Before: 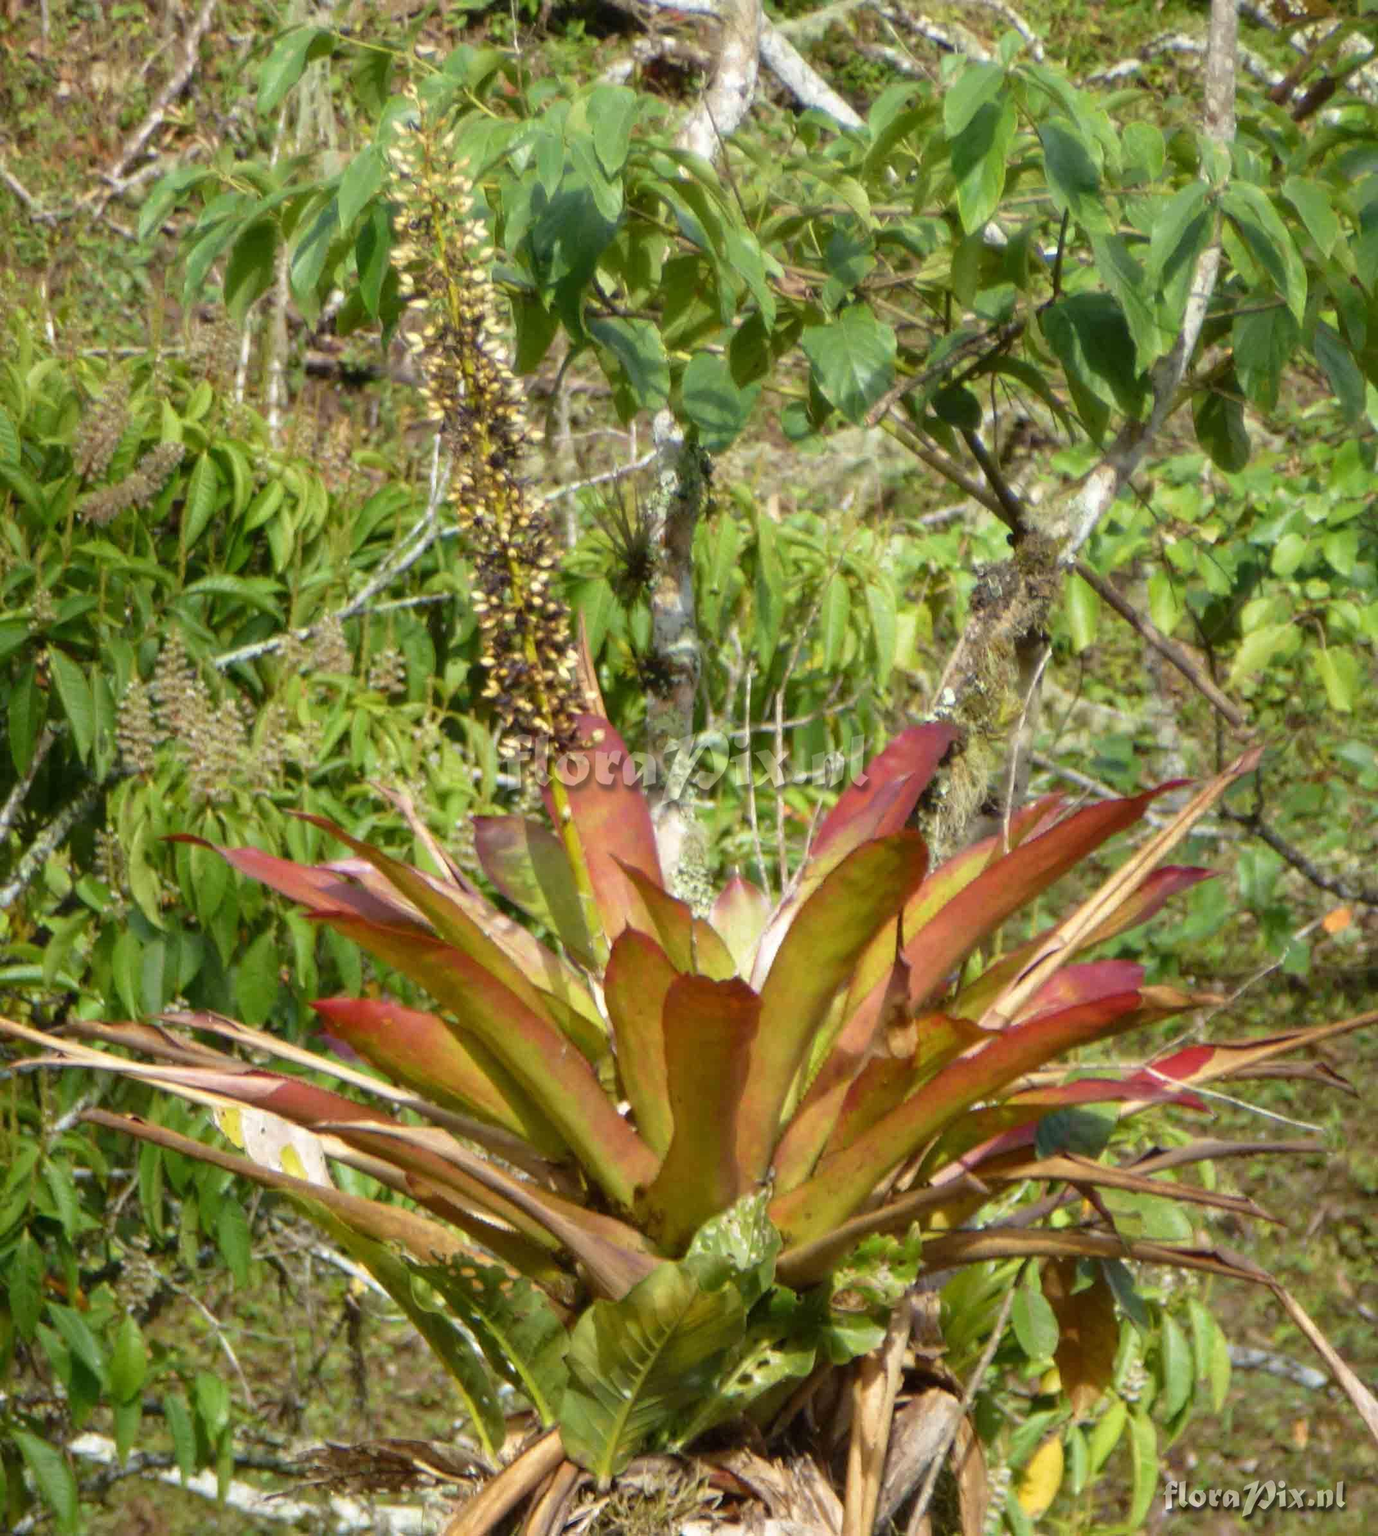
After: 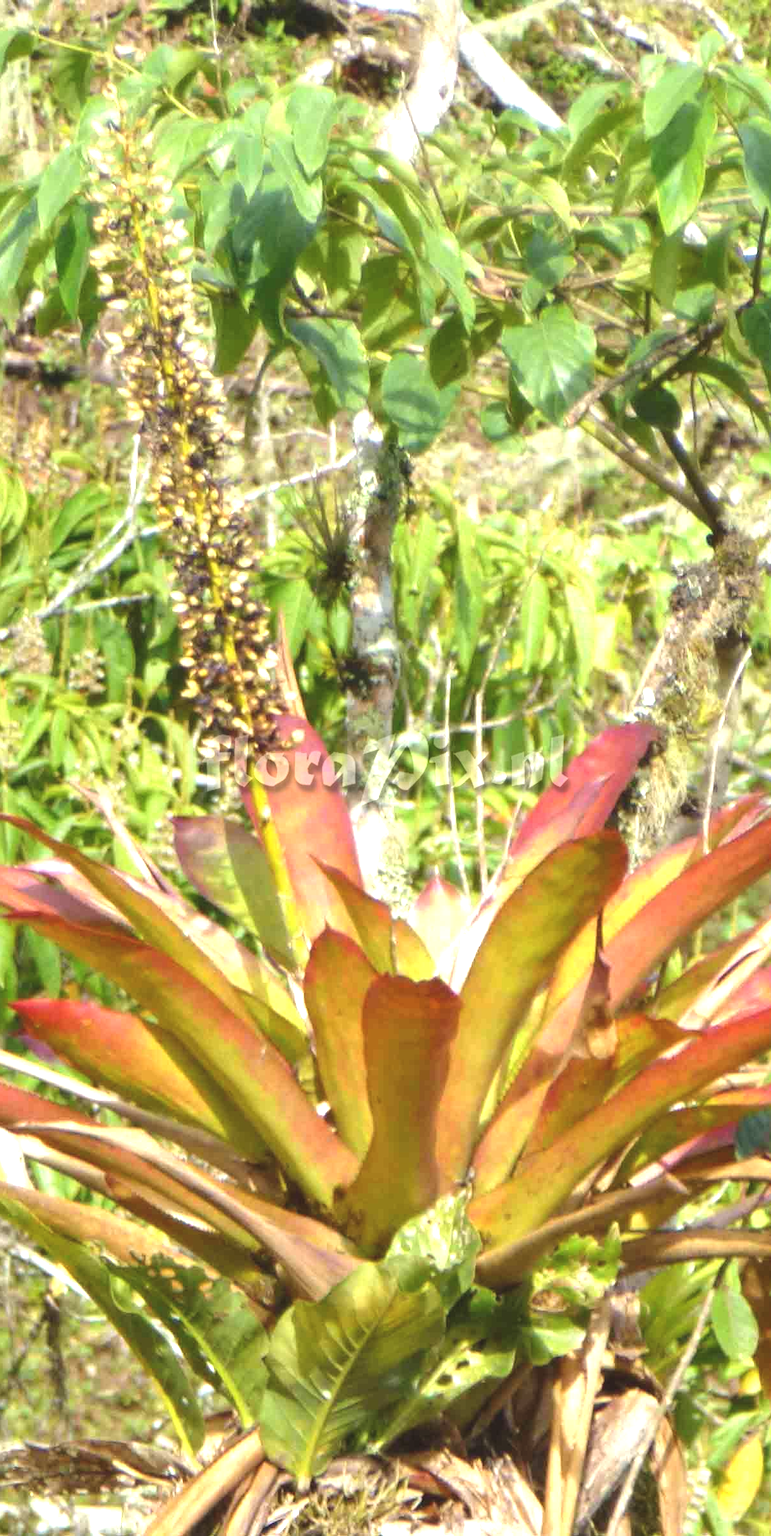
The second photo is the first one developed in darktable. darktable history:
exposure: black level correction -0.005, exposure 1.006 EV, compensate exposure bias true, compensate highlight preservation false
crop: left 21.871%, right 22.134%, bottom 0.001%
